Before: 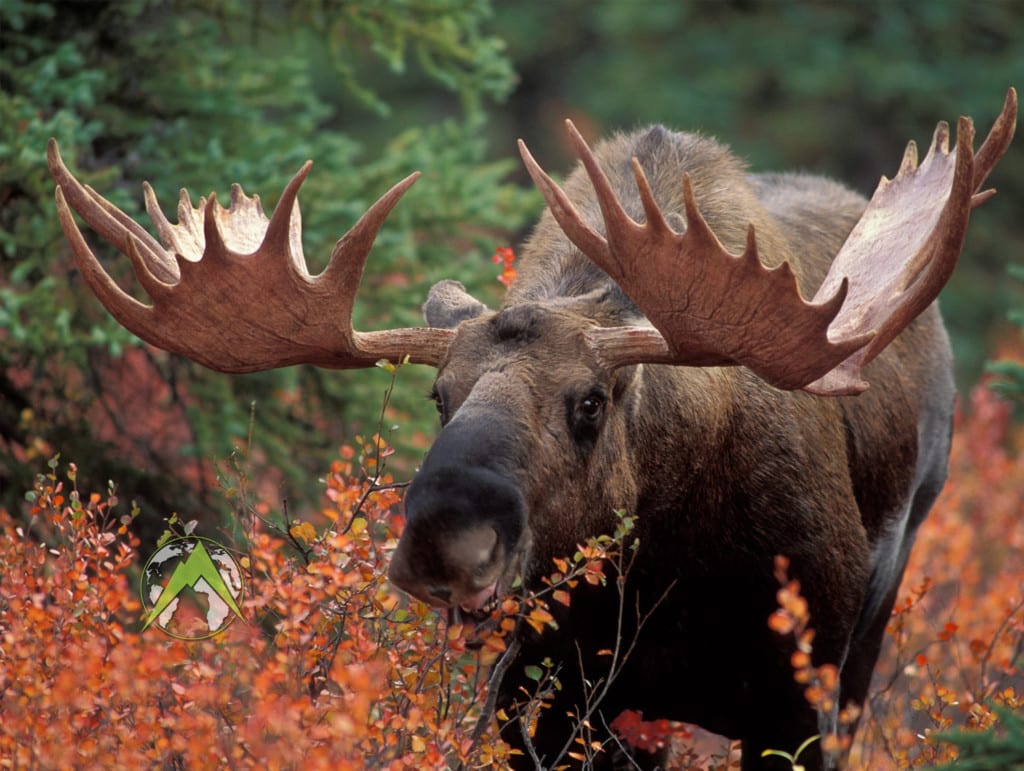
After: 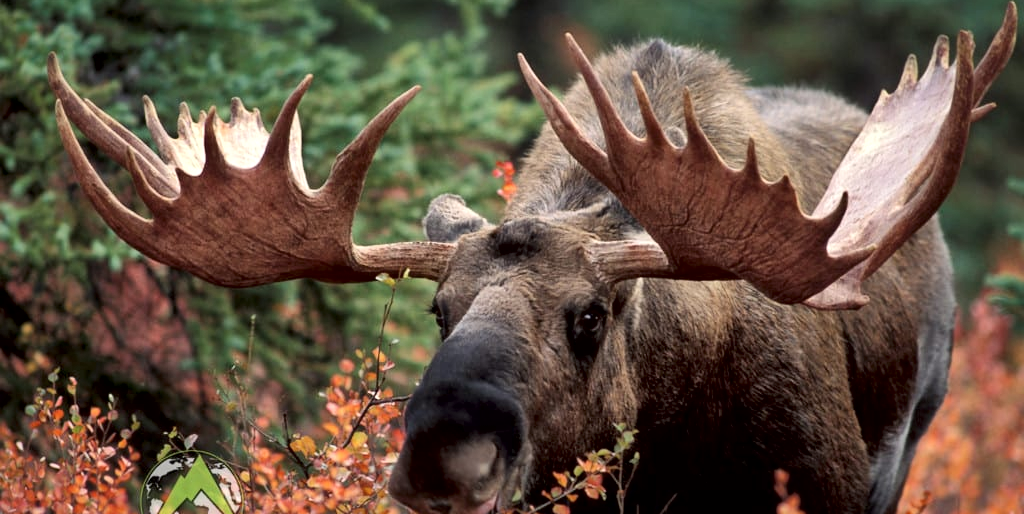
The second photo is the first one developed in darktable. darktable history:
local contrast: mode bilateral grid, contrast 70, coarseness 75, detail 180%, midtone range 0.2
tone equalizer: on, module defaults
crop: top 11.166%, bottom 22.168%
